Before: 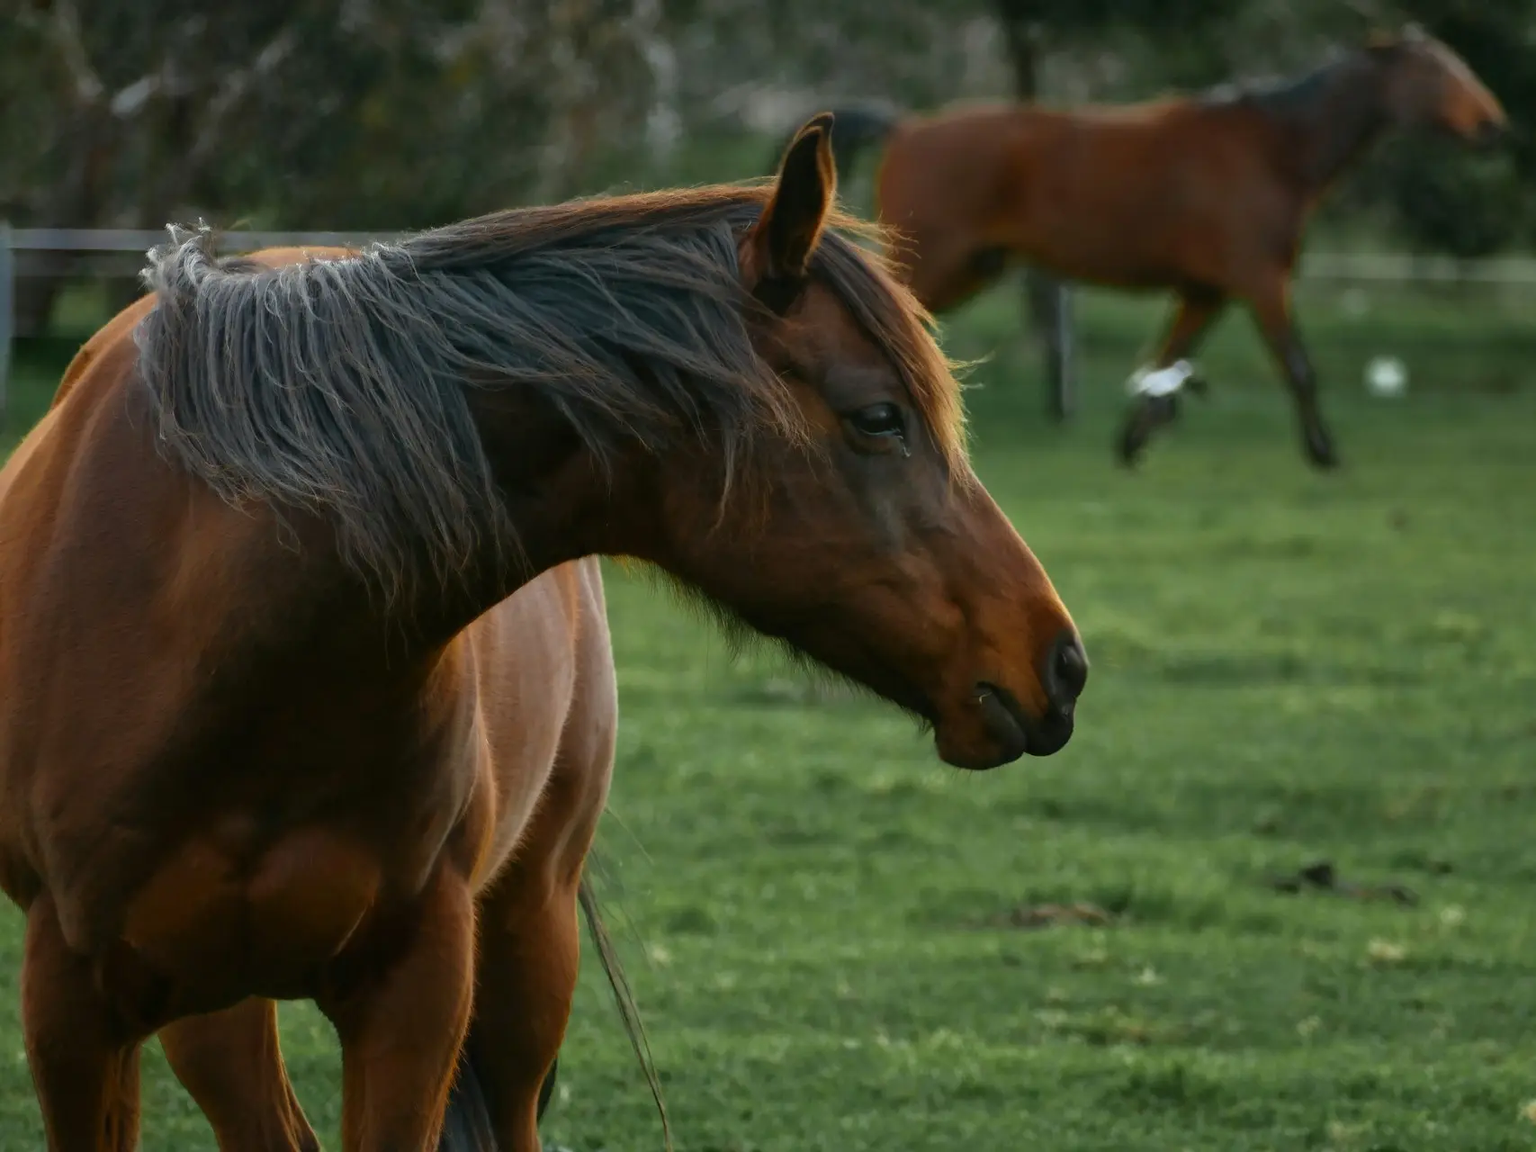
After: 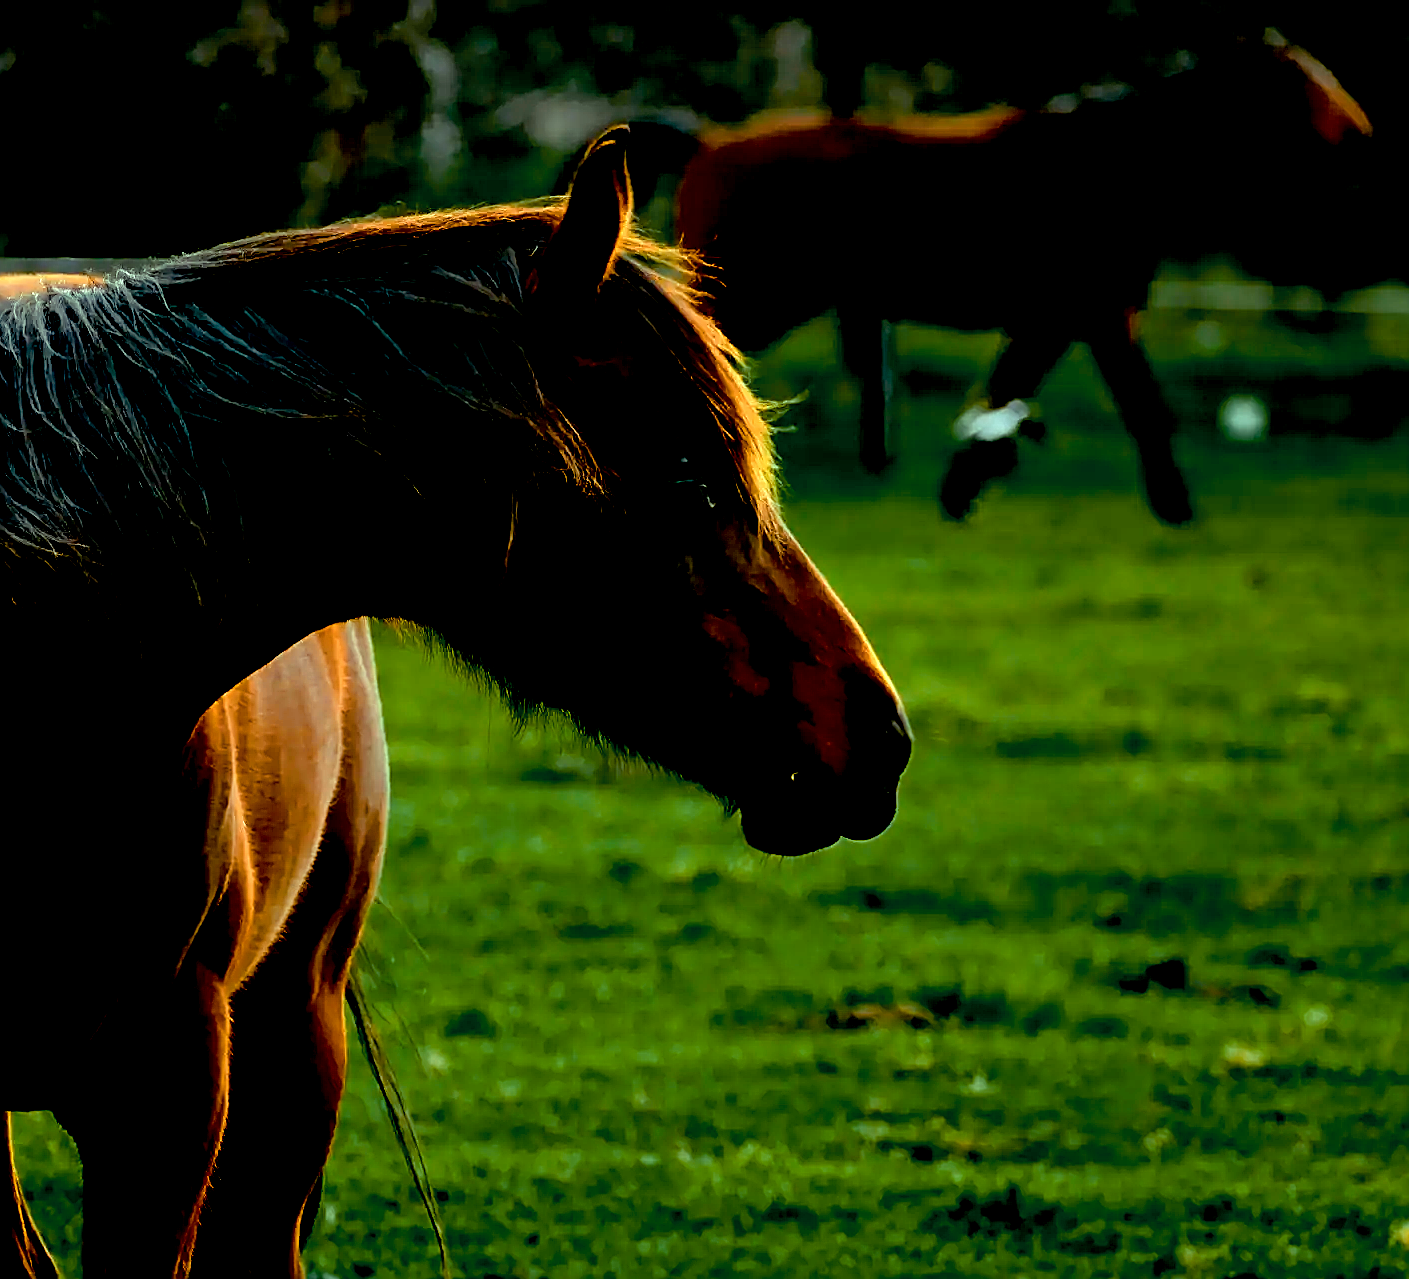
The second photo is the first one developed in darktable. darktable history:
color zones: curves: ch0 [(0.018, 0.548) (0.197, 0.654) (0.425, 0.447) (0.605, 0.658) (0.732, 0.579)]; ch1 [(0.105, 0.531) (0.224, 0.531) (0.386, 0.39) (0.618, 0.456) (0.732, 0.456) (0.956, 0.421)]; ch2 [(0.039, 0.583) (0.215, 0.465) (0.399, 0.544) (0.465, 0.548) (0.614, 0.447) (0.724, 0.43) (0.882, 0.623) (0.956, 0.632)]
color balance rgb: highlights gain › luminance 15.25%, highlights gain › chroma 6.896%, highlights gain › hue 122.8°, linear chroma grading › shadows 19.828%, linear chroma grading › highlights 3.033%, linear chroma grading › mid-tones 10.324%, perceptual saturation grading › global saturation 25.427%, global vibrance 9.5%
exposure: black level correction 0.057, compensate highlight preservation false
crop: left 17.437%, bottom 0.018%
sharpen: amount 0.995
